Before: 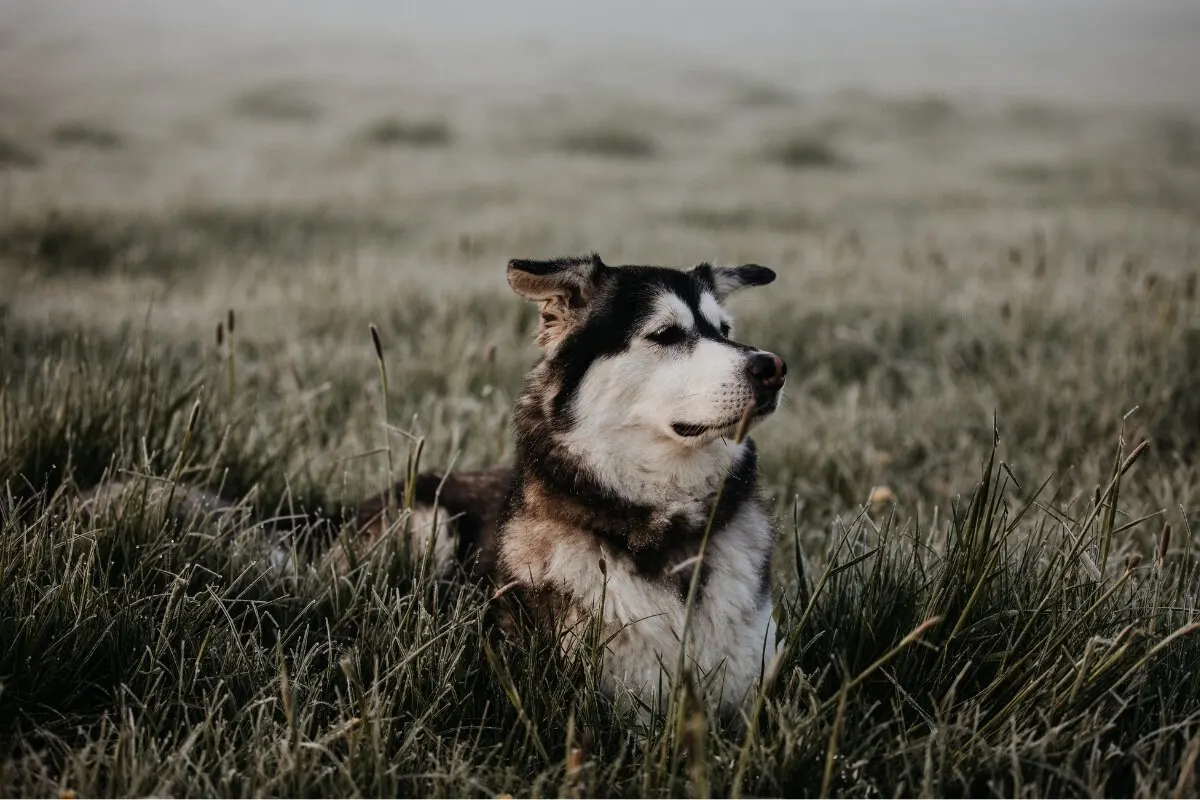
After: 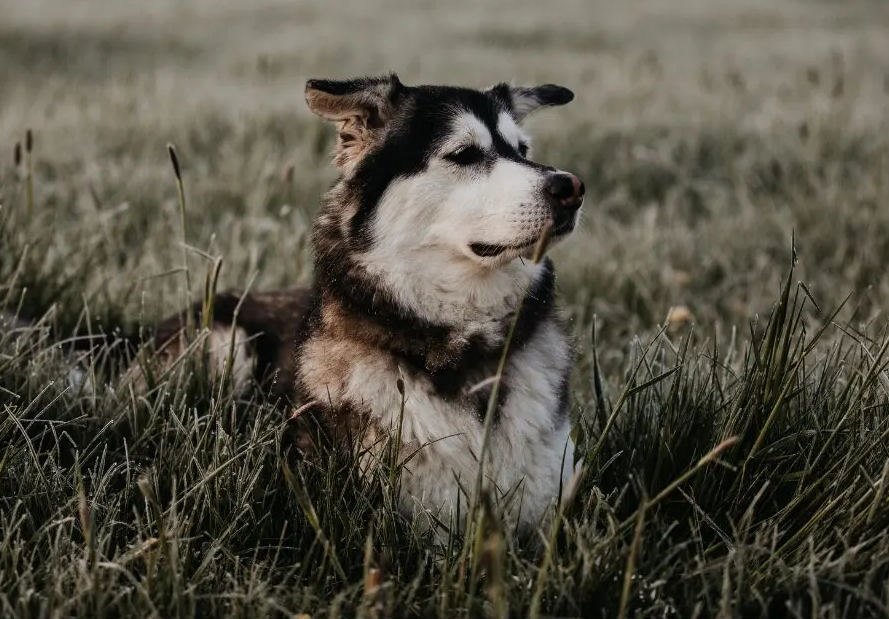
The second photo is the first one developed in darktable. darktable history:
crop: left 16.849%, top 22.581%, right 9.004%
